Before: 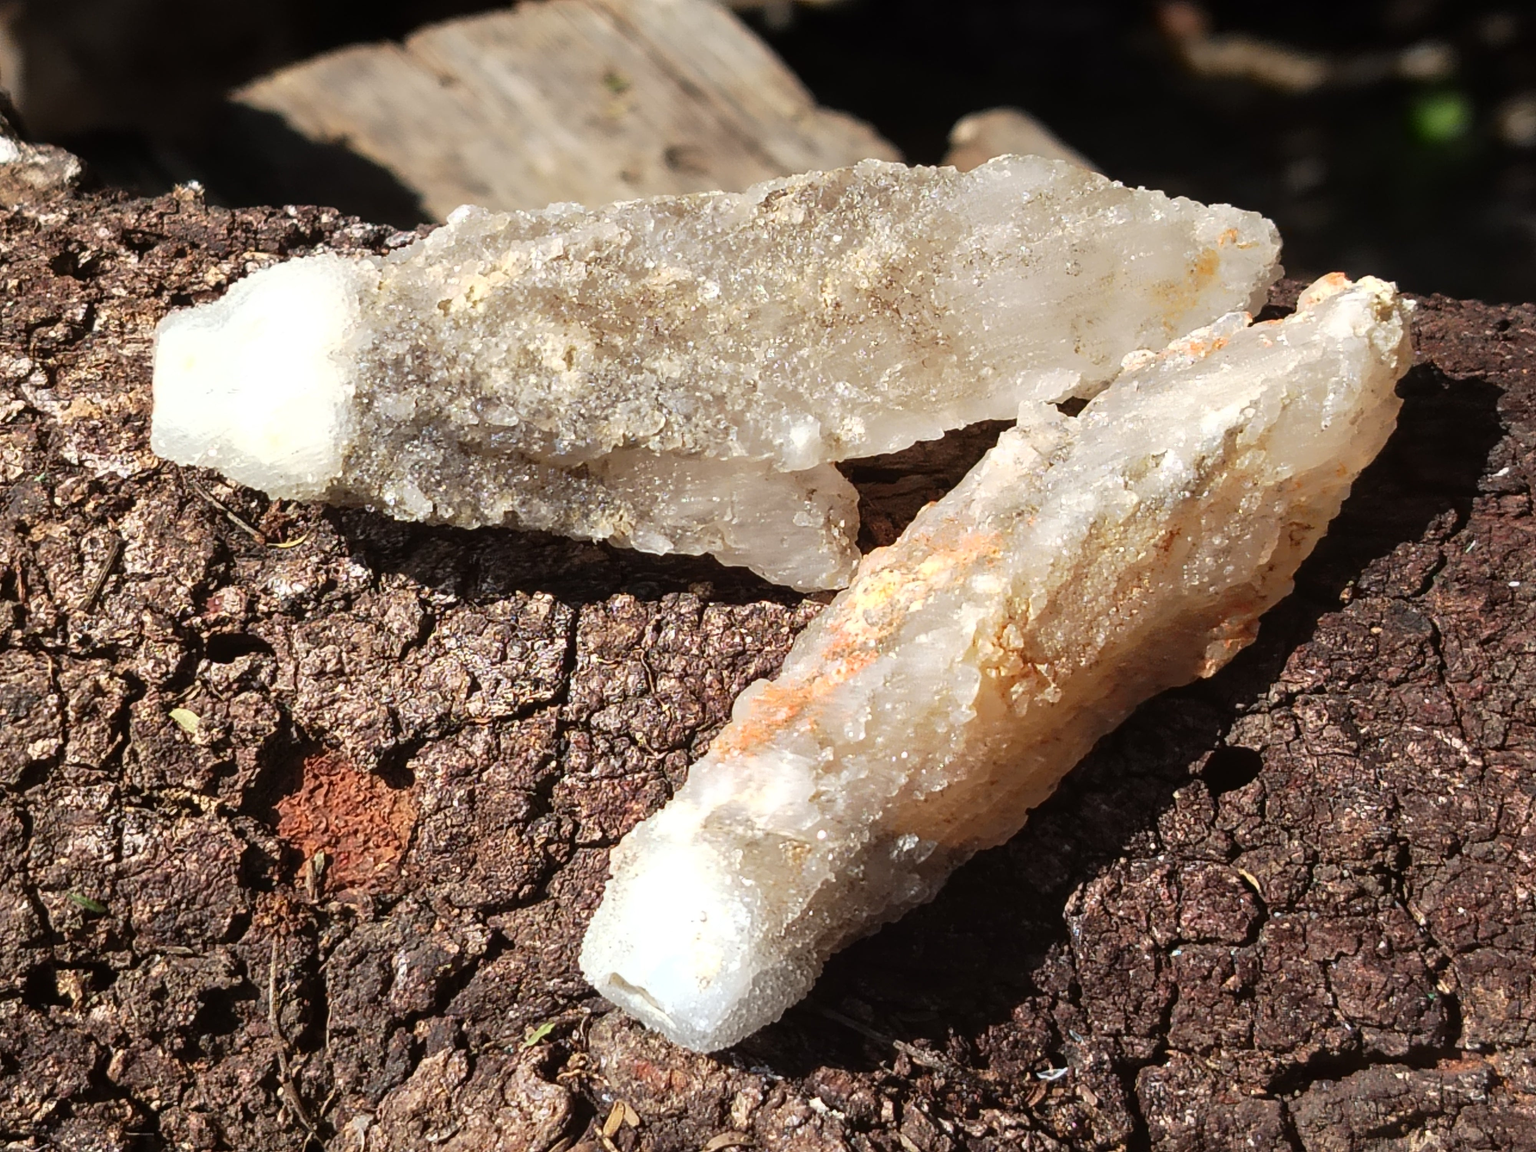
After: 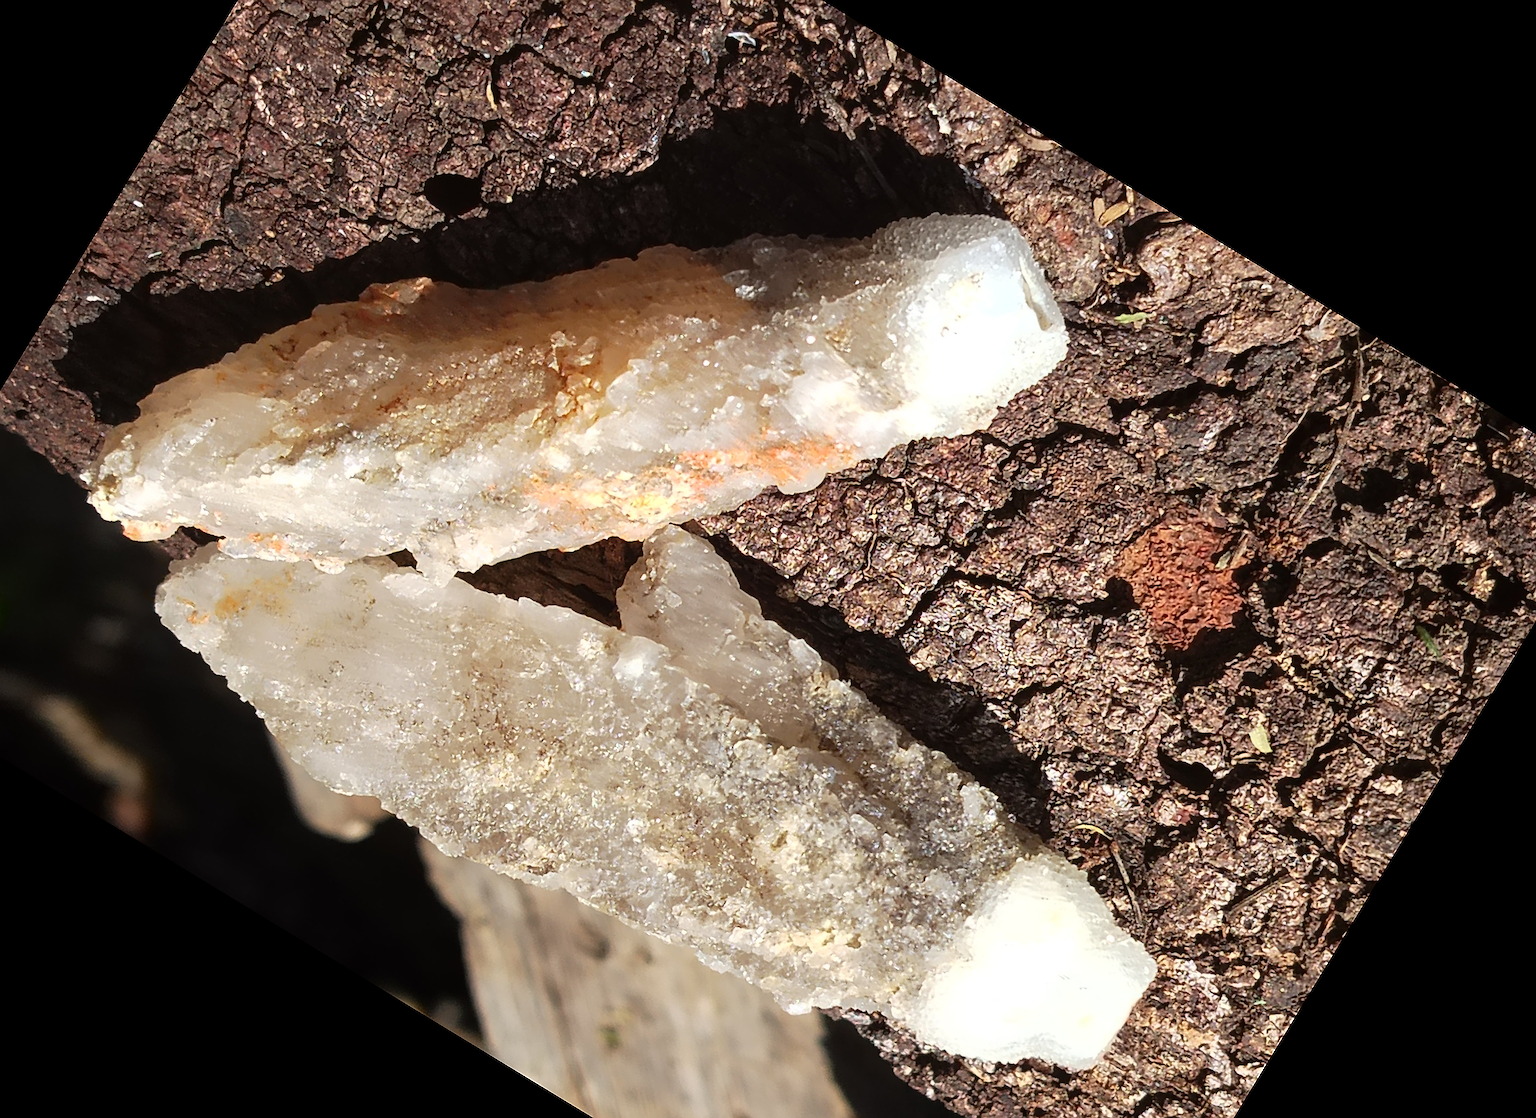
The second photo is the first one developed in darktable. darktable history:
sharpen: radius 1.4, amount 1.25, threshold 0.7
crop and rotate: angle 148.68°, left 9.111%, top 15.603%, right 4.588%, bottom 17.041%
